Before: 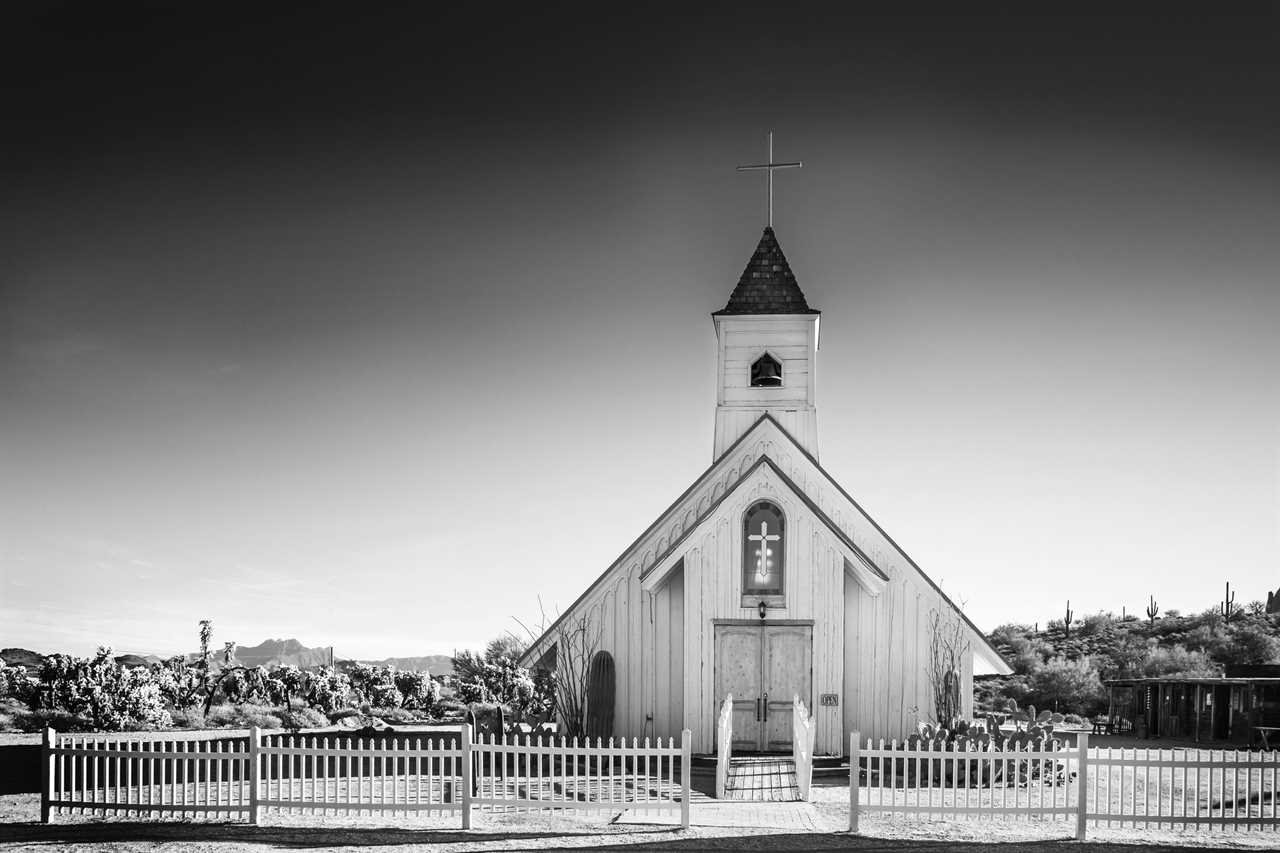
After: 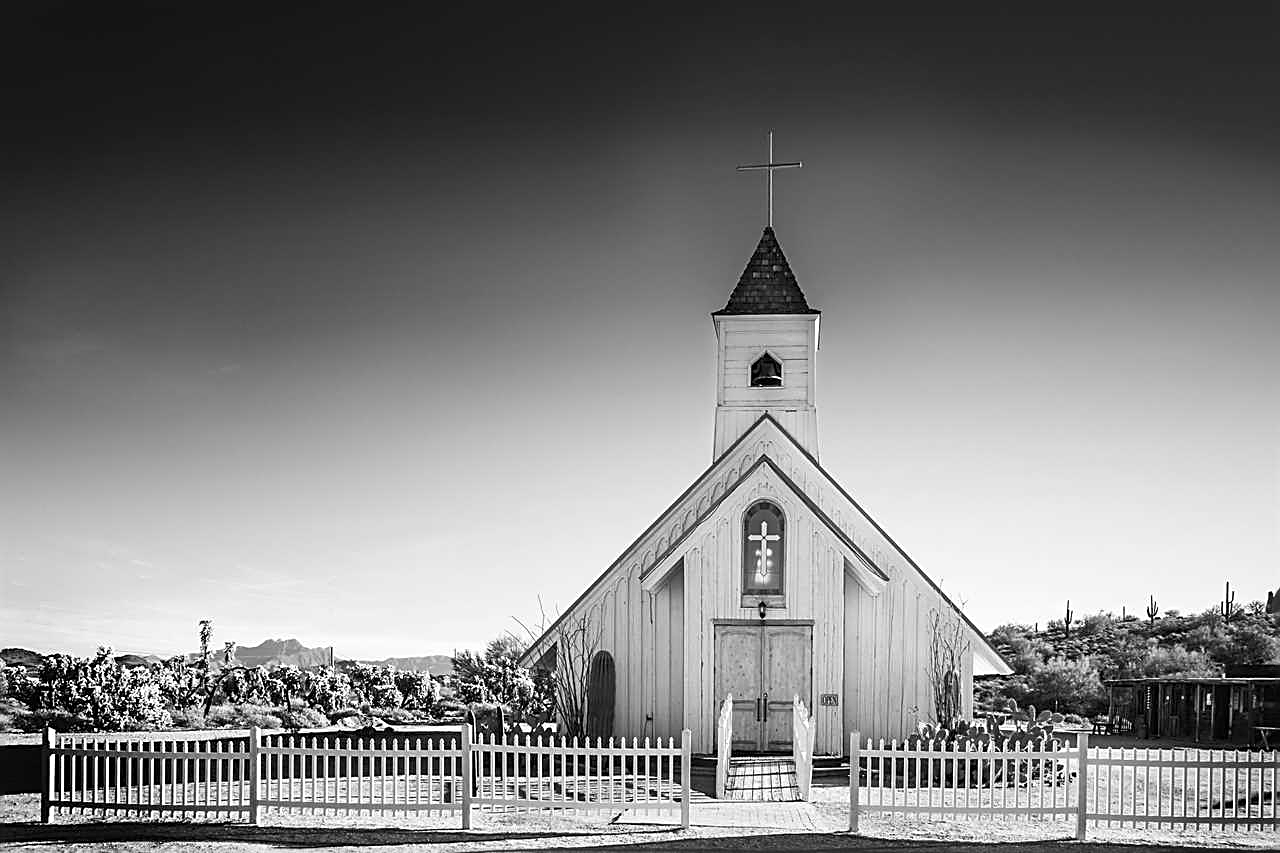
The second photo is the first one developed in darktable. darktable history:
sharpen: amount 0.74
